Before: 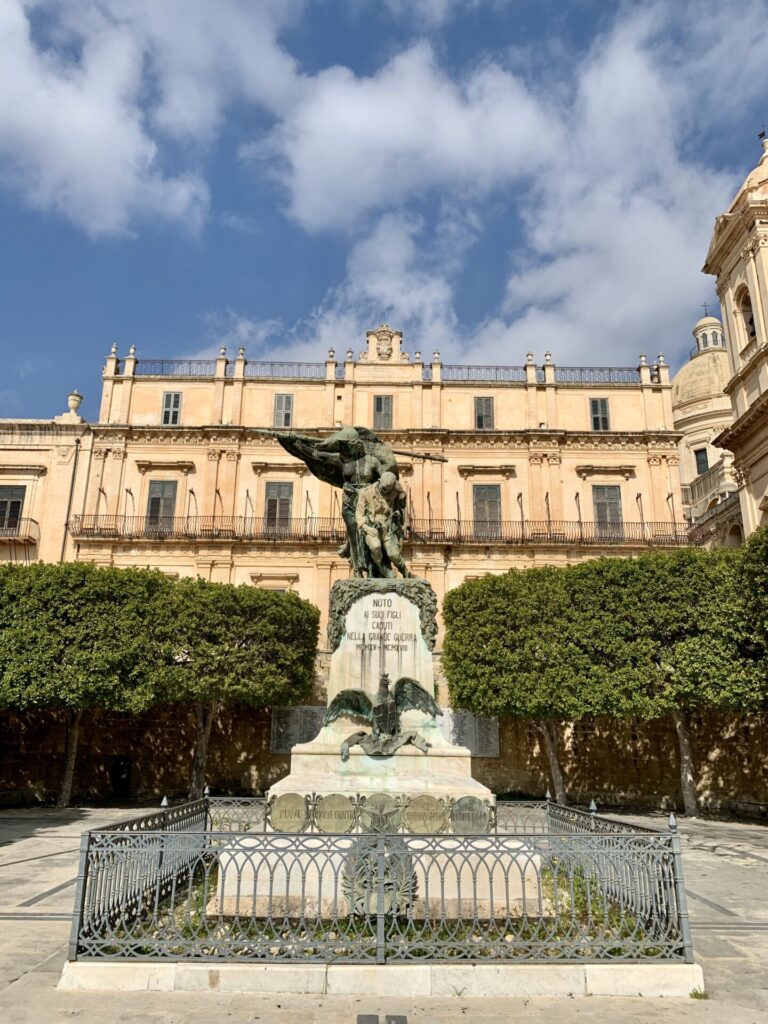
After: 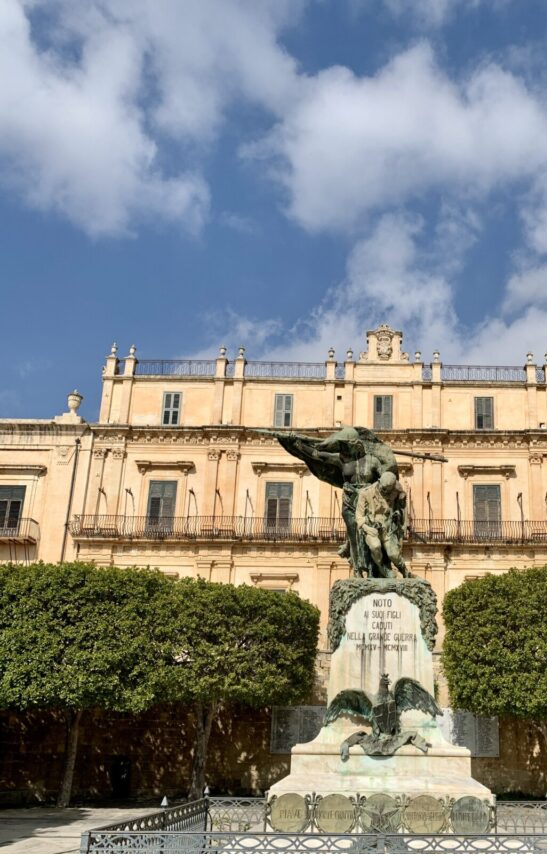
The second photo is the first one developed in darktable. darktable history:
crop: right 28.661%, bottom 16.572%
